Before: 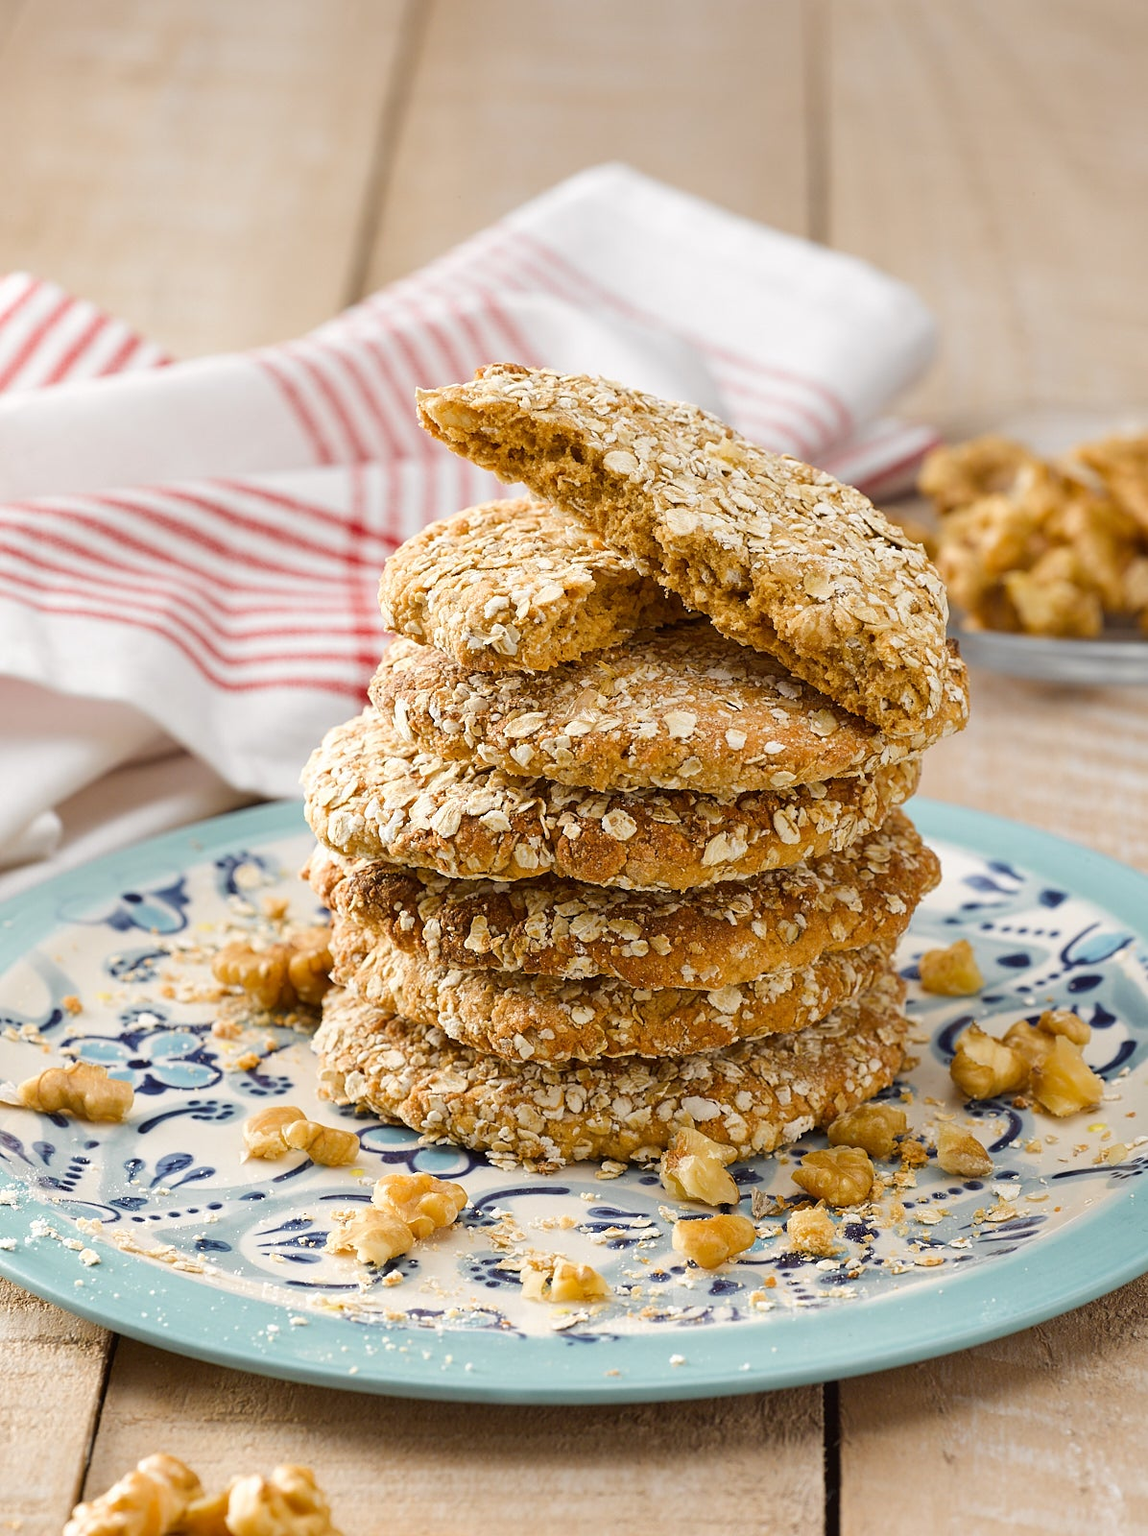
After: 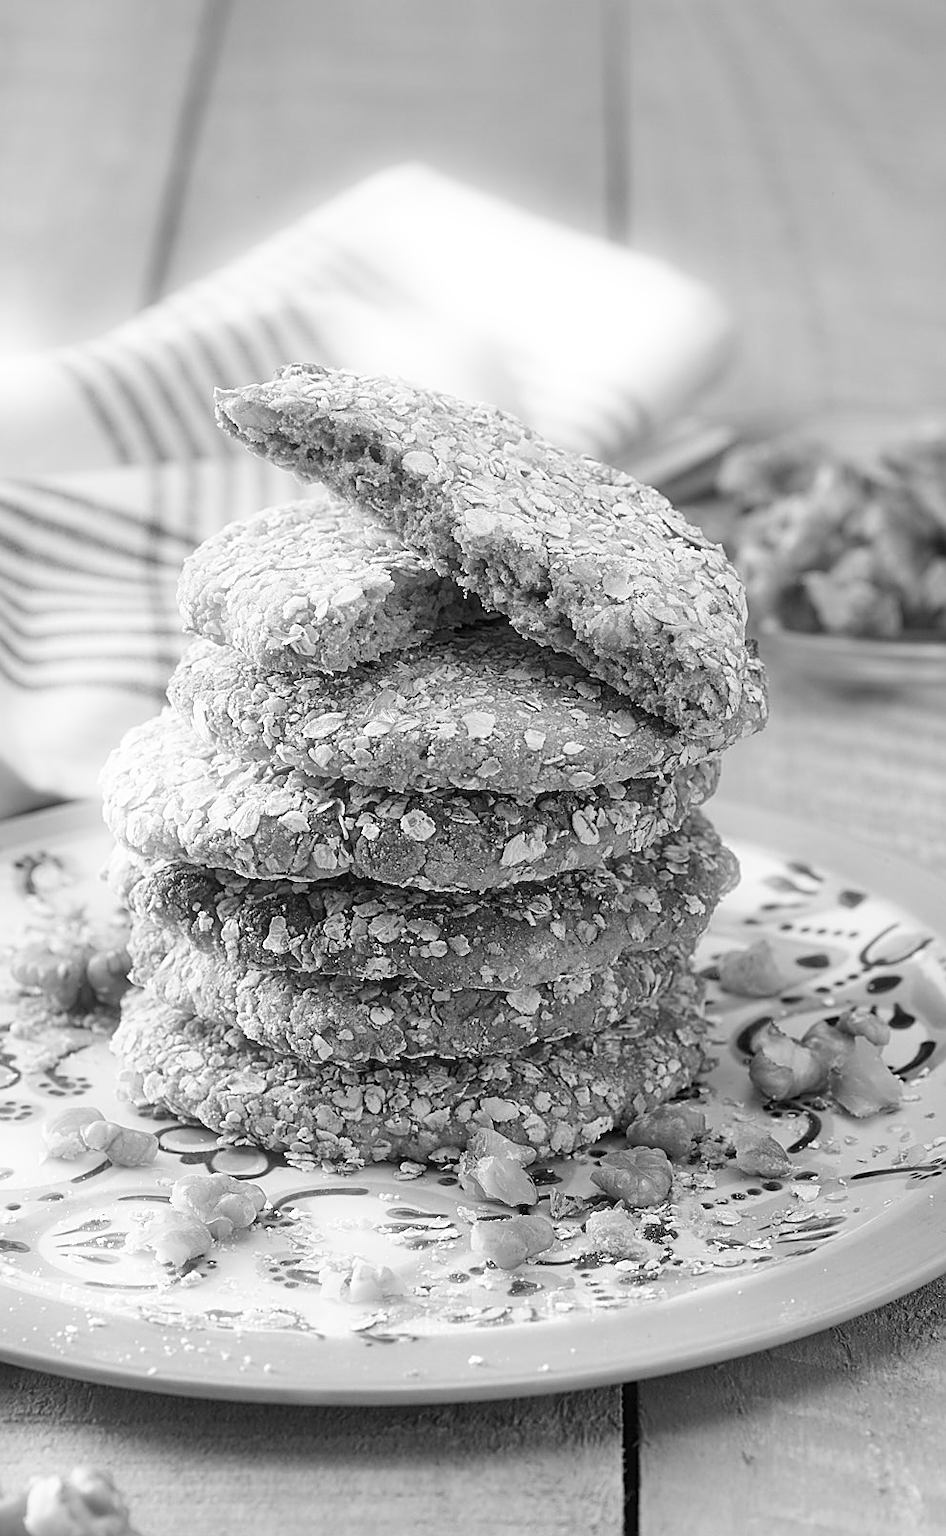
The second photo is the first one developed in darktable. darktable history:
bloom: size 5%, threshold 95%, strength 15%
sharpen: on, module defaults
color balance rgb: linear chroma grading › global chroma 10%, perceptual saturation grading › global saturation 30%, global vibrance 10%
crop: left 17.582%, bottom 0.031%
monochrome: on, module defaults
